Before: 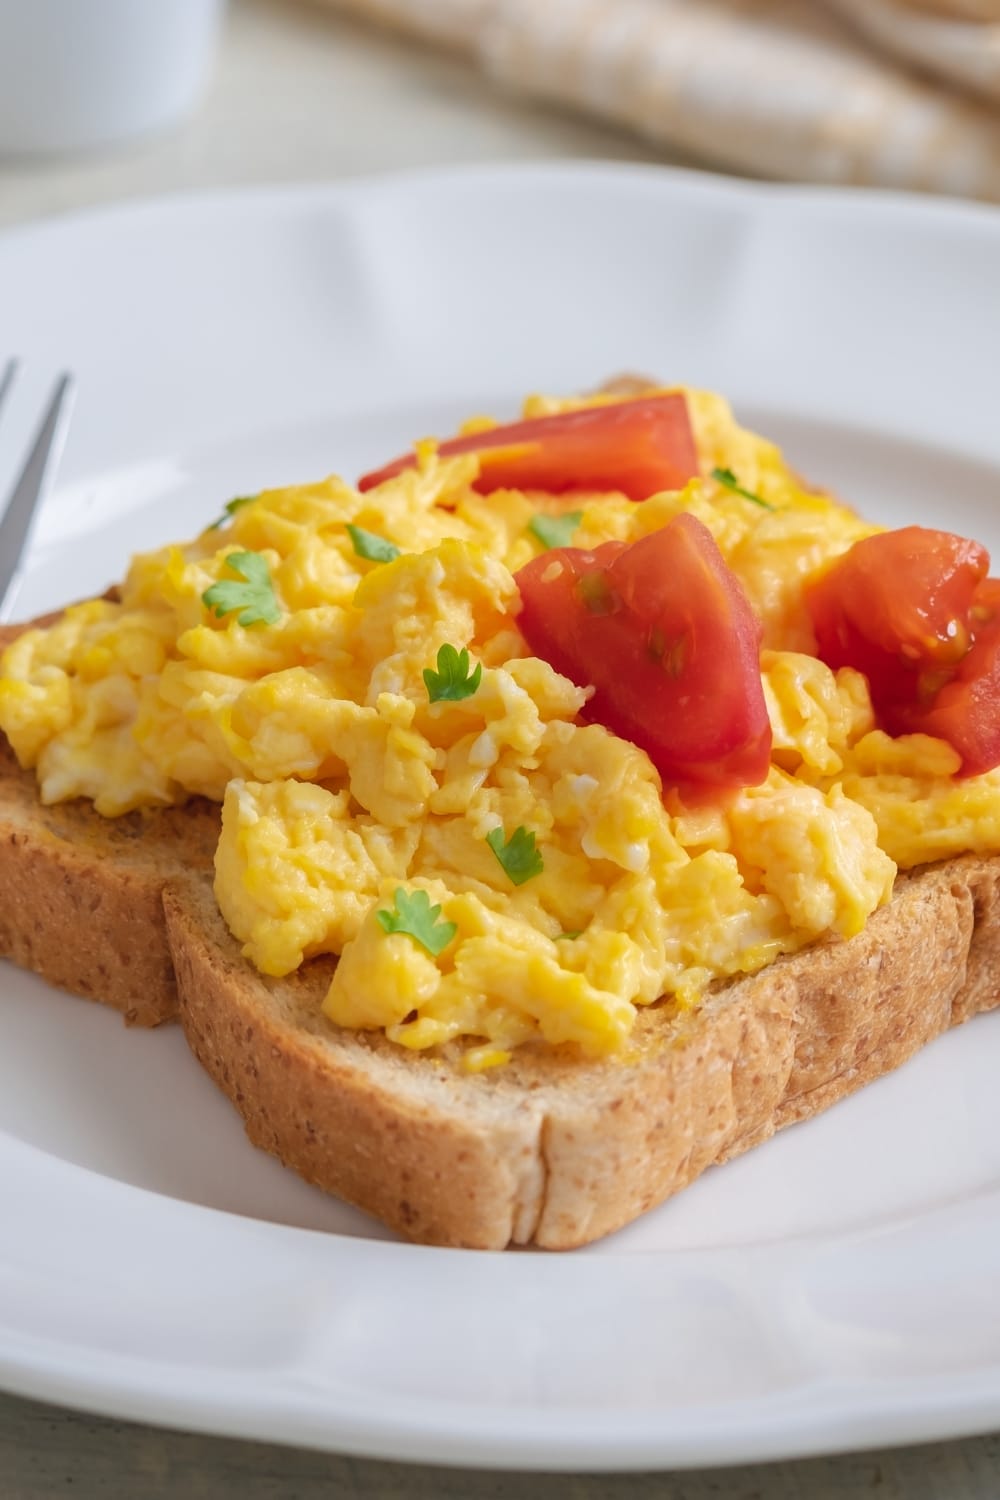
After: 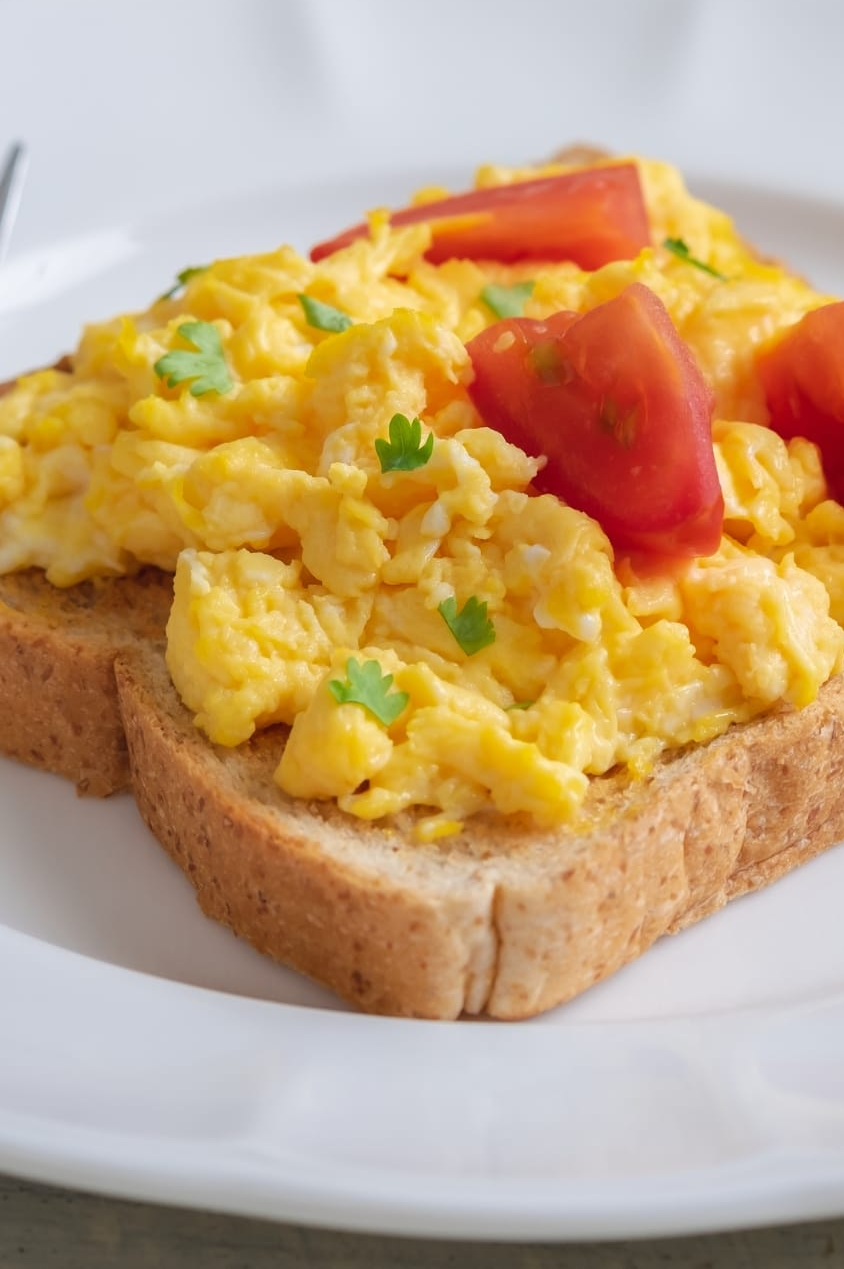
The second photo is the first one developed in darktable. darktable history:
crop and rotate: left 4.882%, top 15.385%, right 10.668%
